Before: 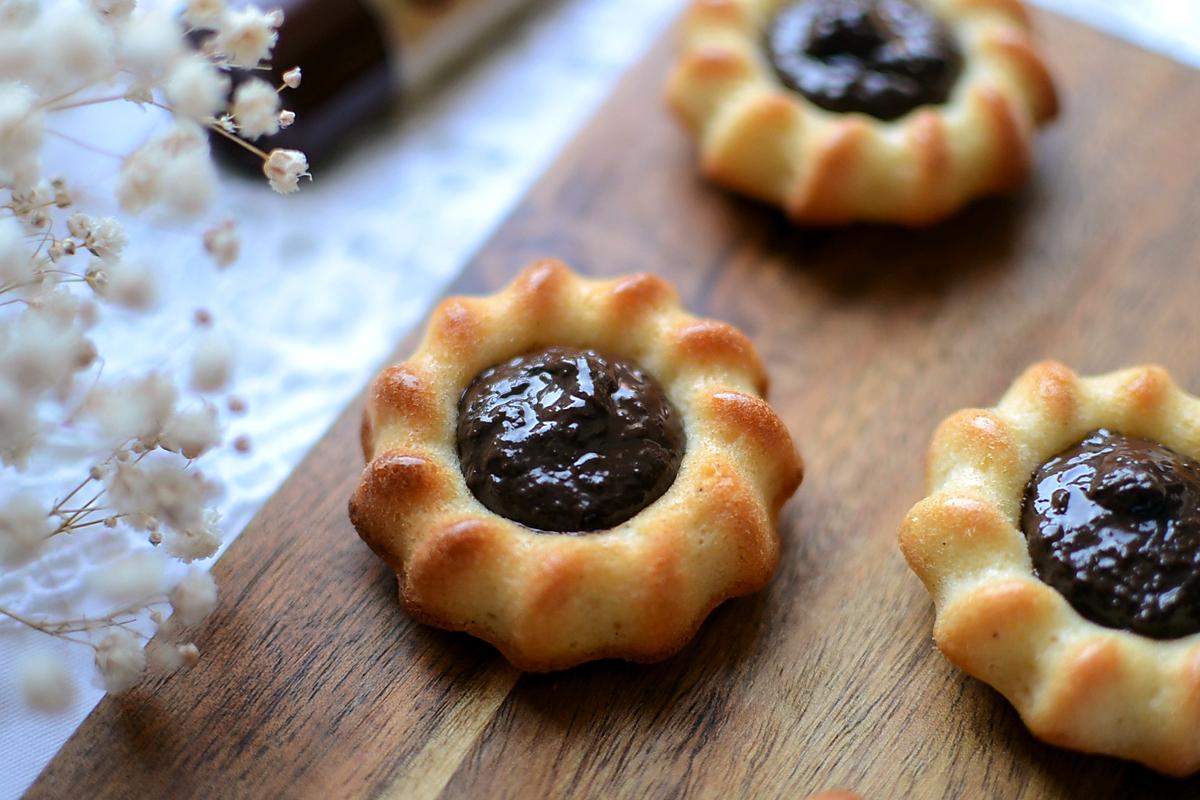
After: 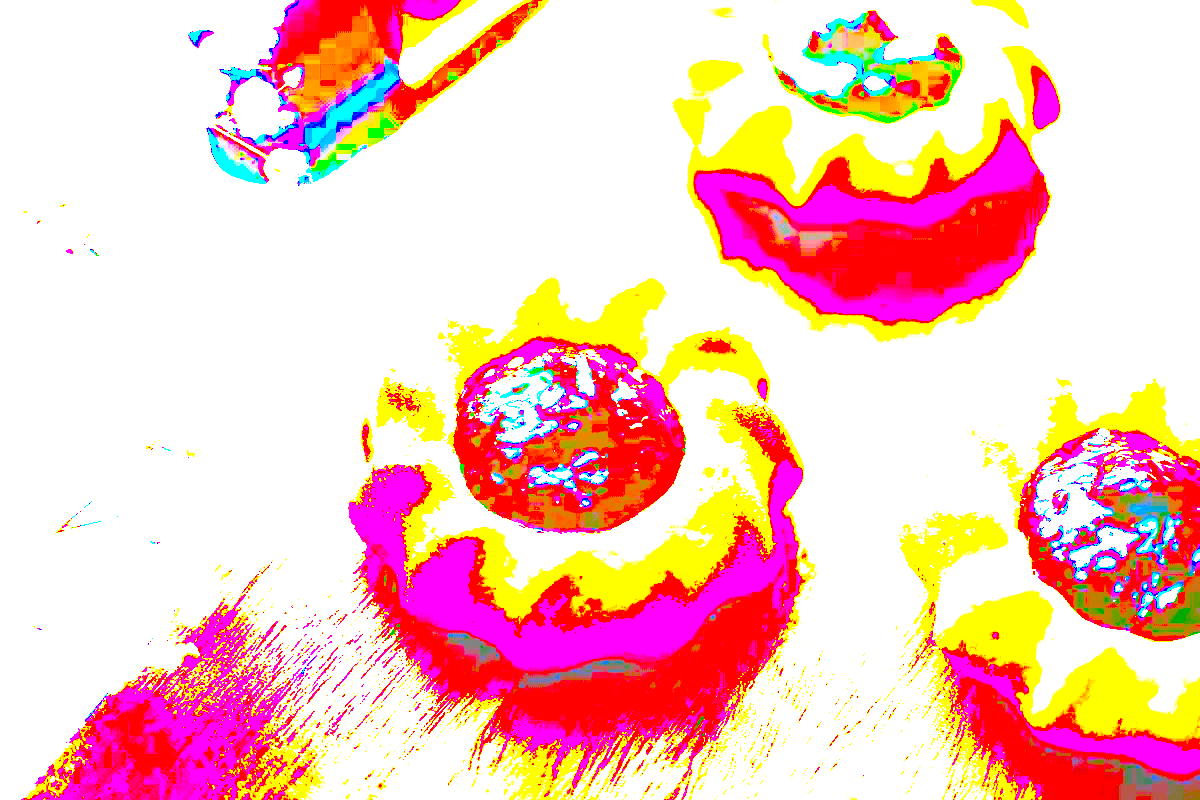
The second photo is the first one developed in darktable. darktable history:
local contrast: on, module defaults
contrast brightness saturation: brightness -0.09
exposure: black level correction 0.1, exposure 3 EV, compensate highlight preservation false
